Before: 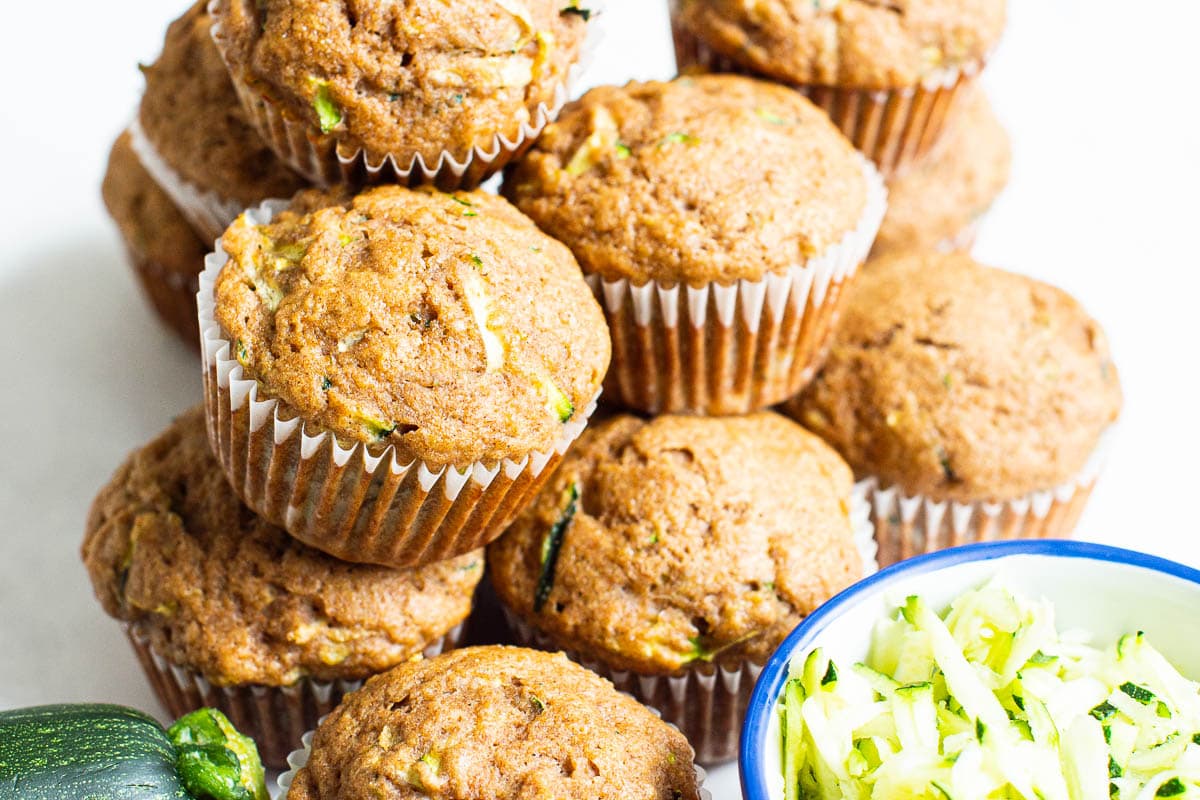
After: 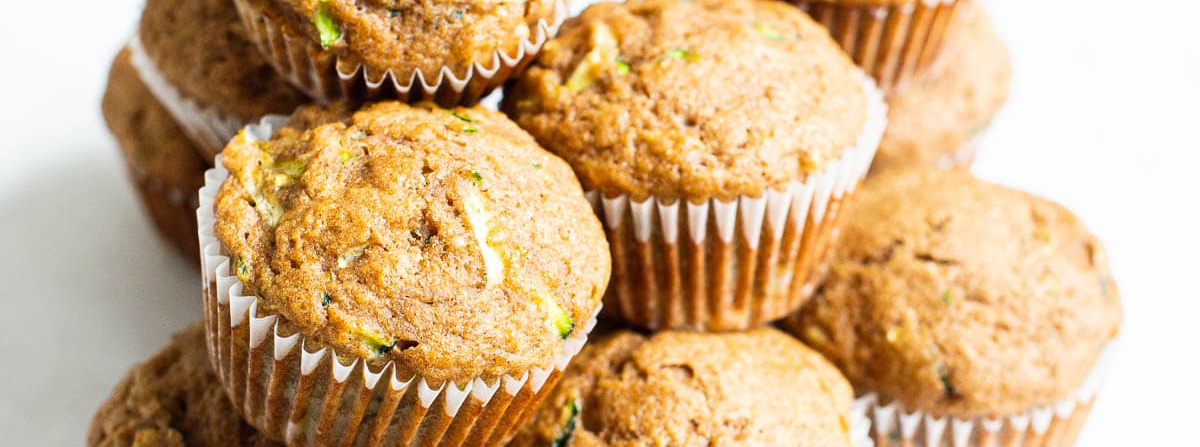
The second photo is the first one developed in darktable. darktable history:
crop and rotate: top 10.513%, bottom 33.575%
